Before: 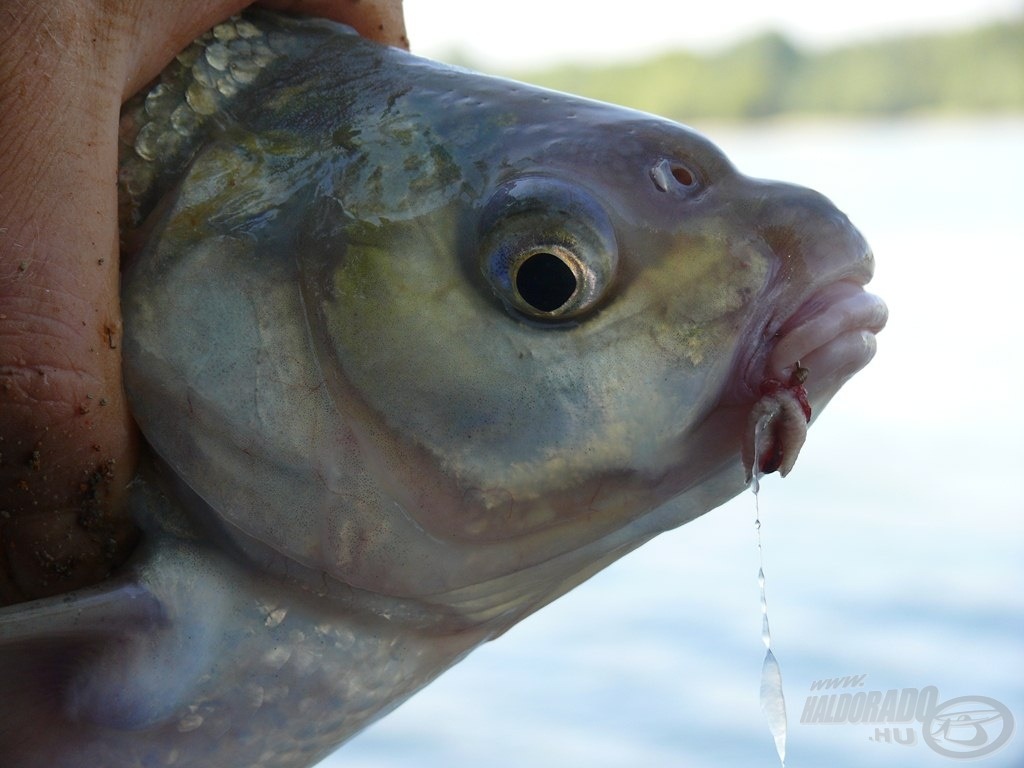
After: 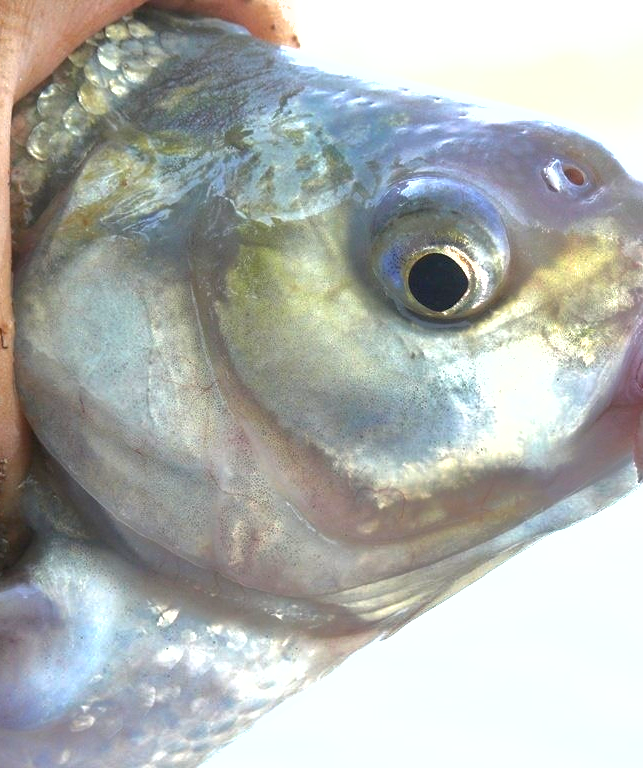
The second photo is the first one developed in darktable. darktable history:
exposure: black level correction 0, exposure 2.327 EV, compensate exposure bias true, compensate highlight preservation false
crop: left 10.644%, right 26.528%
contrast brightness saturation: contrast 0.11, saturation -0.17
shadows and highlights: shadows 40, highlights -60
